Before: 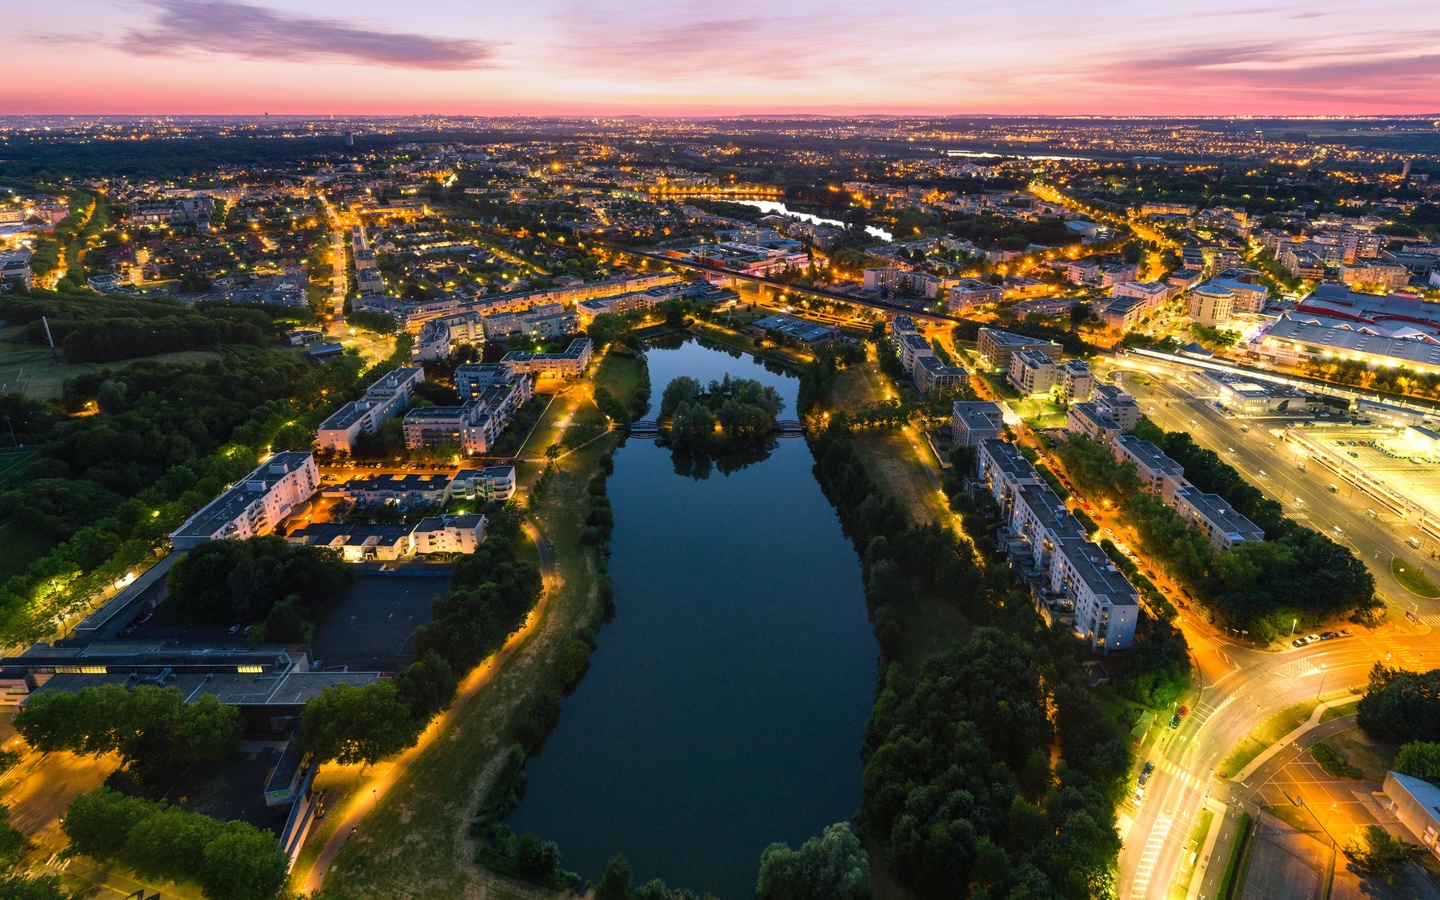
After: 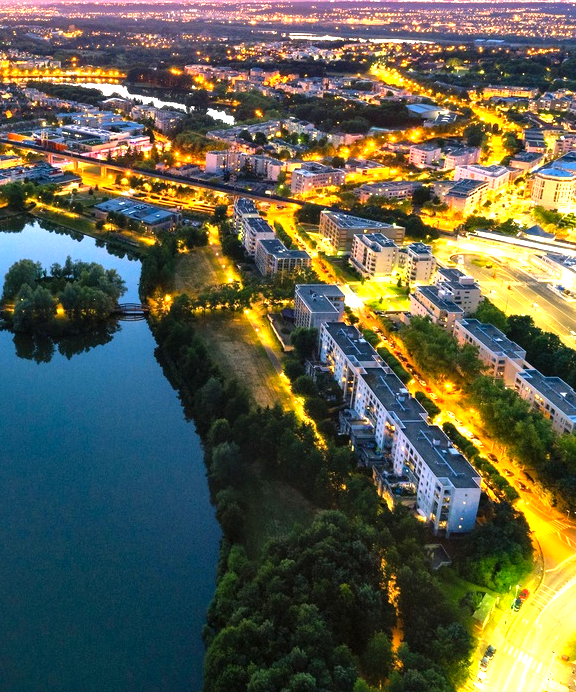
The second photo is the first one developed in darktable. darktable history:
crop: left 45.711%, top 13.083%, right 14.222%, bottom 9.981%
levels: levels [0, 0.352, 0.703]
local contrast: mode bilateral grid, contrast 20, coarseness 49, detail 119%, midtone range 0.2
